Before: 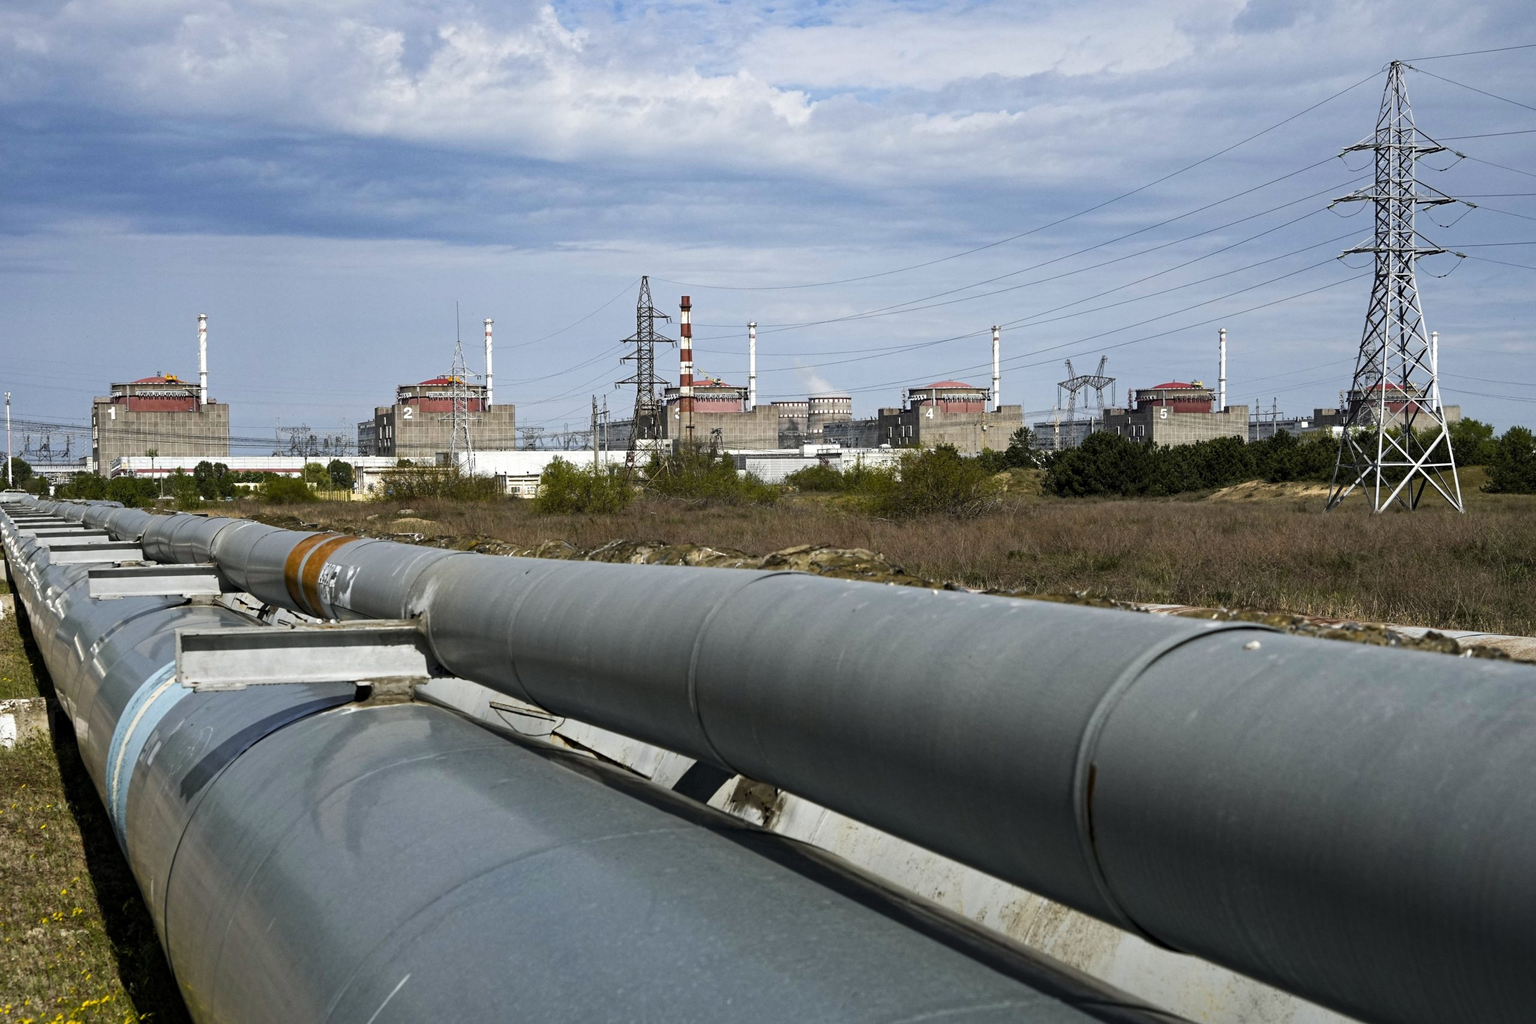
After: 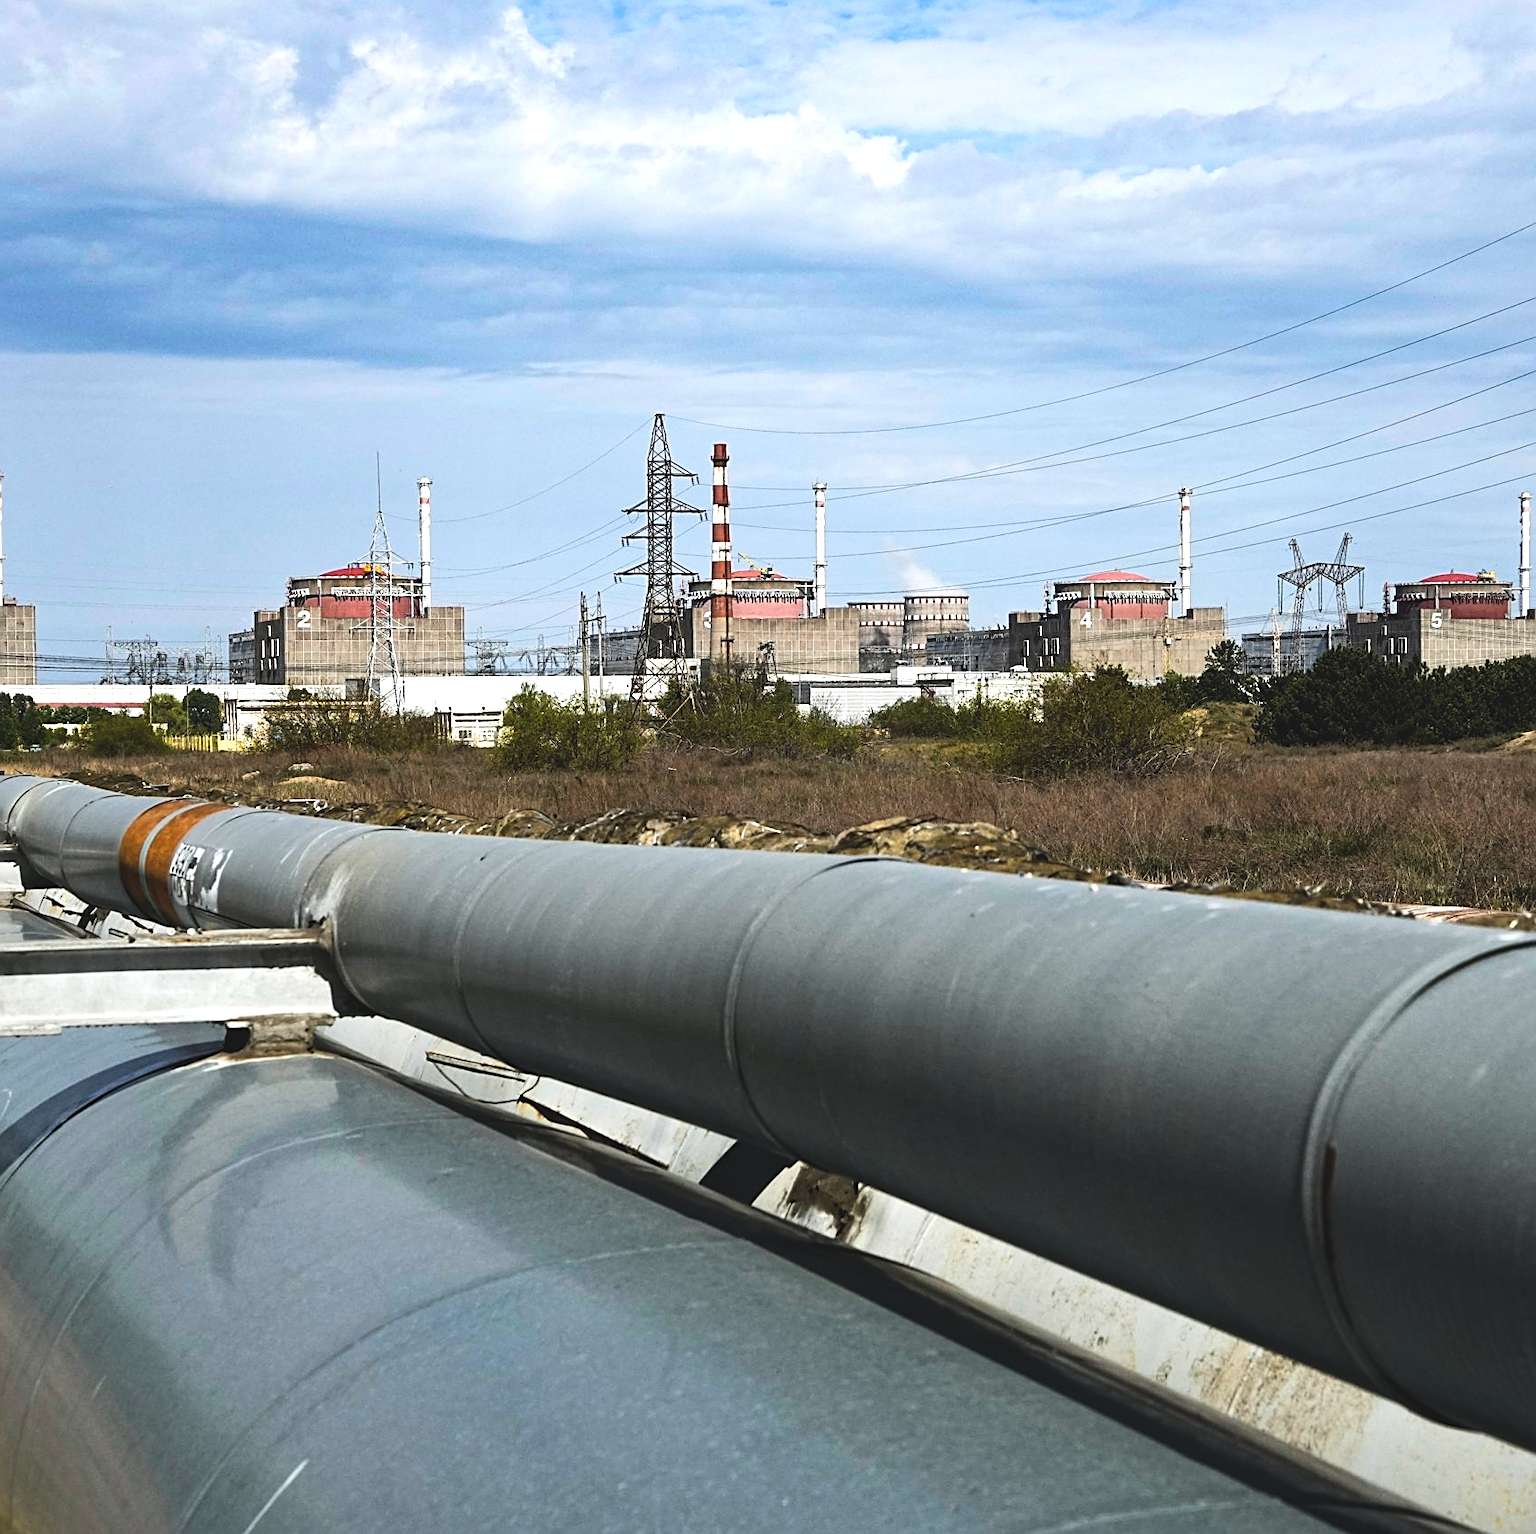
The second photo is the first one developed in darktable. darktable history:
exposure: black level correction -0.014, exposure -0.188 EV, compensate highlight preservation false
crop and rotate: left 13.388%, right 19.892%
tone equalizer: -8 EV -0.787 EV, -7 EV -0.697 EV, -6 EV -0.64 EV, -5 EV -0.396 EV, -3 EV 0.388 EV, -2 EV 0.6 EV, -1 EV 0.678 EV, +0 EV 0.732 EV, edges refinement/feathering 500, mask exposure compensation -1.57 EV, preserve details no
contrast brightness saturation: contrast 0.032, brightness 0.067, saturation 0.13
sharpen: on, module defaults
